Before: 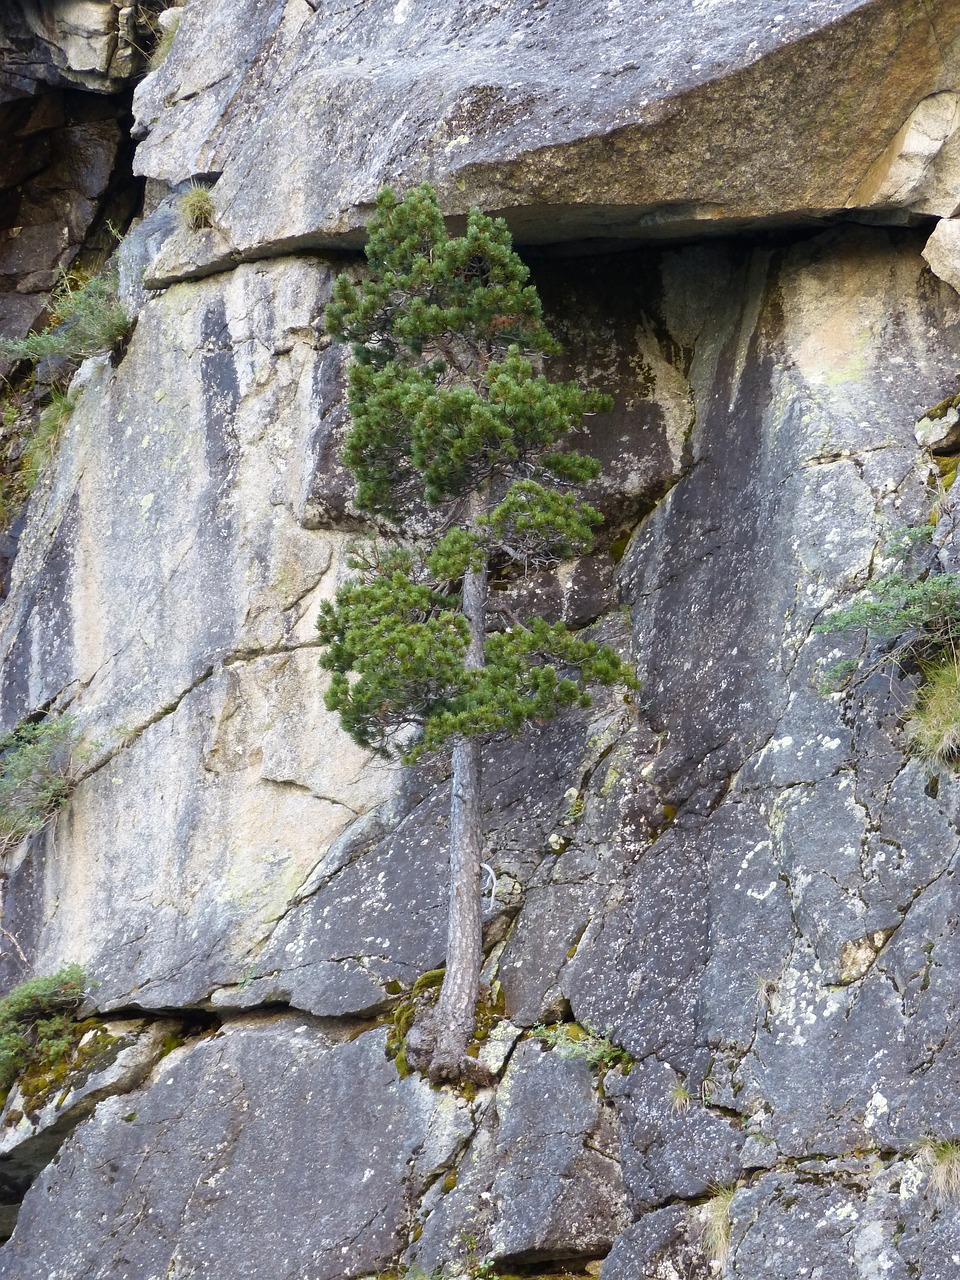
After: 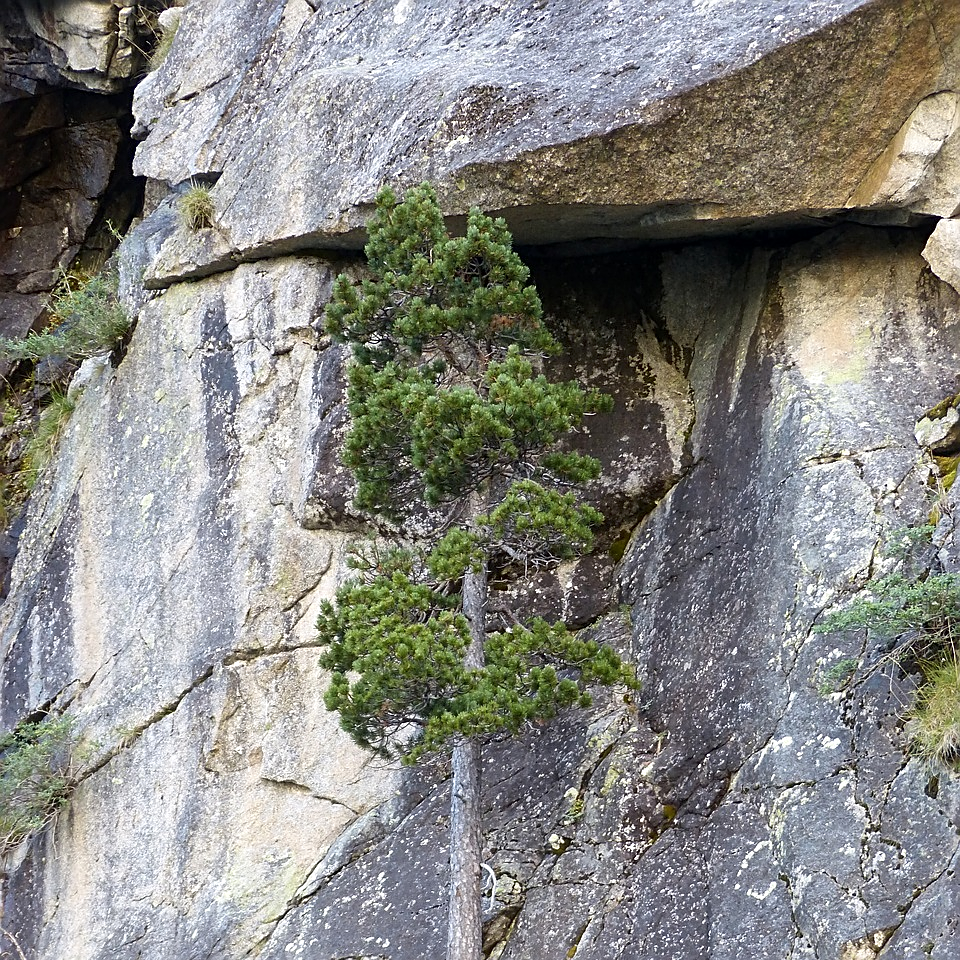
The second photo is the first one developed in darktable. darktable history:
crop: bottom 24.979%
local contrast: mode bilateral grid, contrast 20, coarseness 51, detail 119%, midtone range 0.2
sharpen: amount 0.552
